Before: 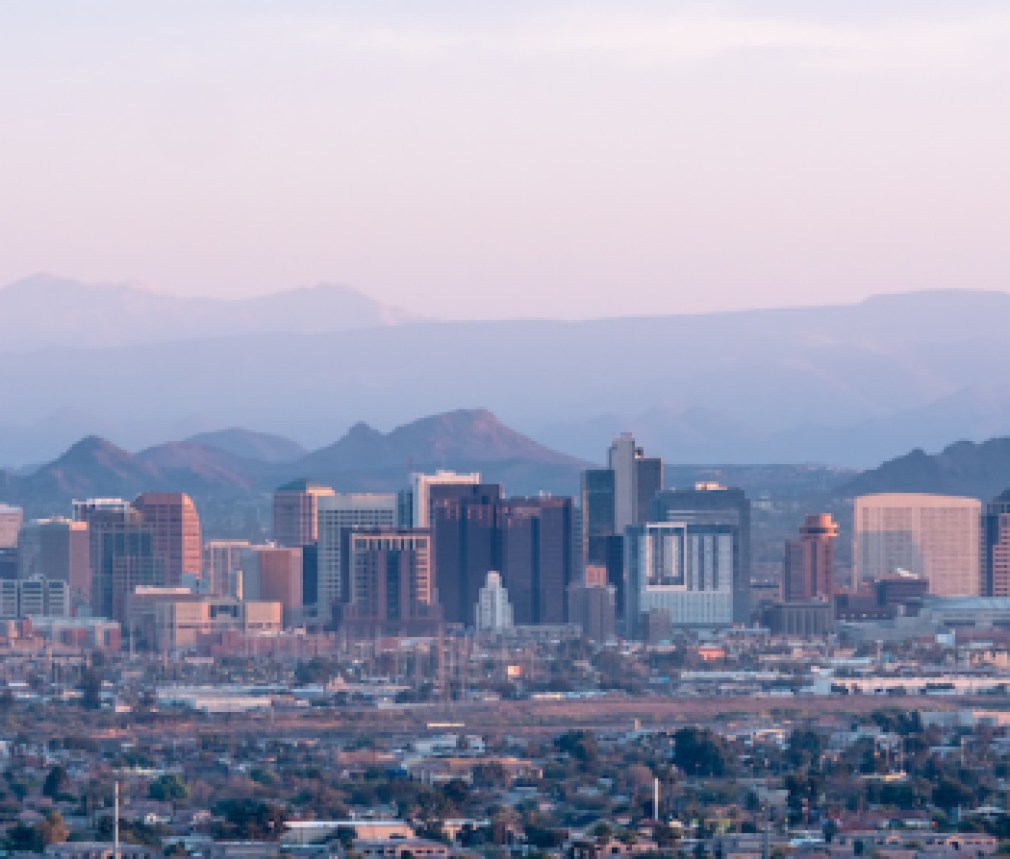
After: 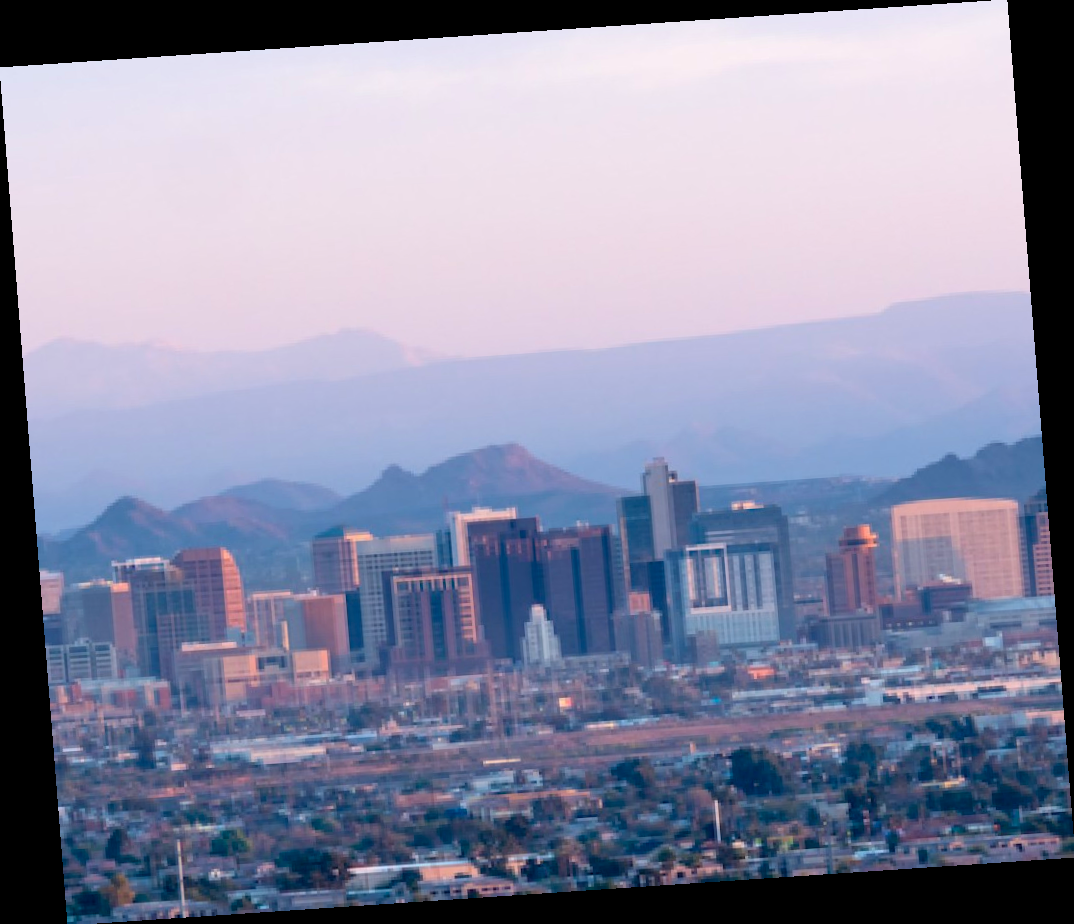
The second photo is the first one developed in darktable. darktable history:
color balance rgb: perceptual saturation grading › global saturation 20%, global vibrance 20%
rotate and perspective: rotation -4.2°, shear 0.006, automatic cropping off
